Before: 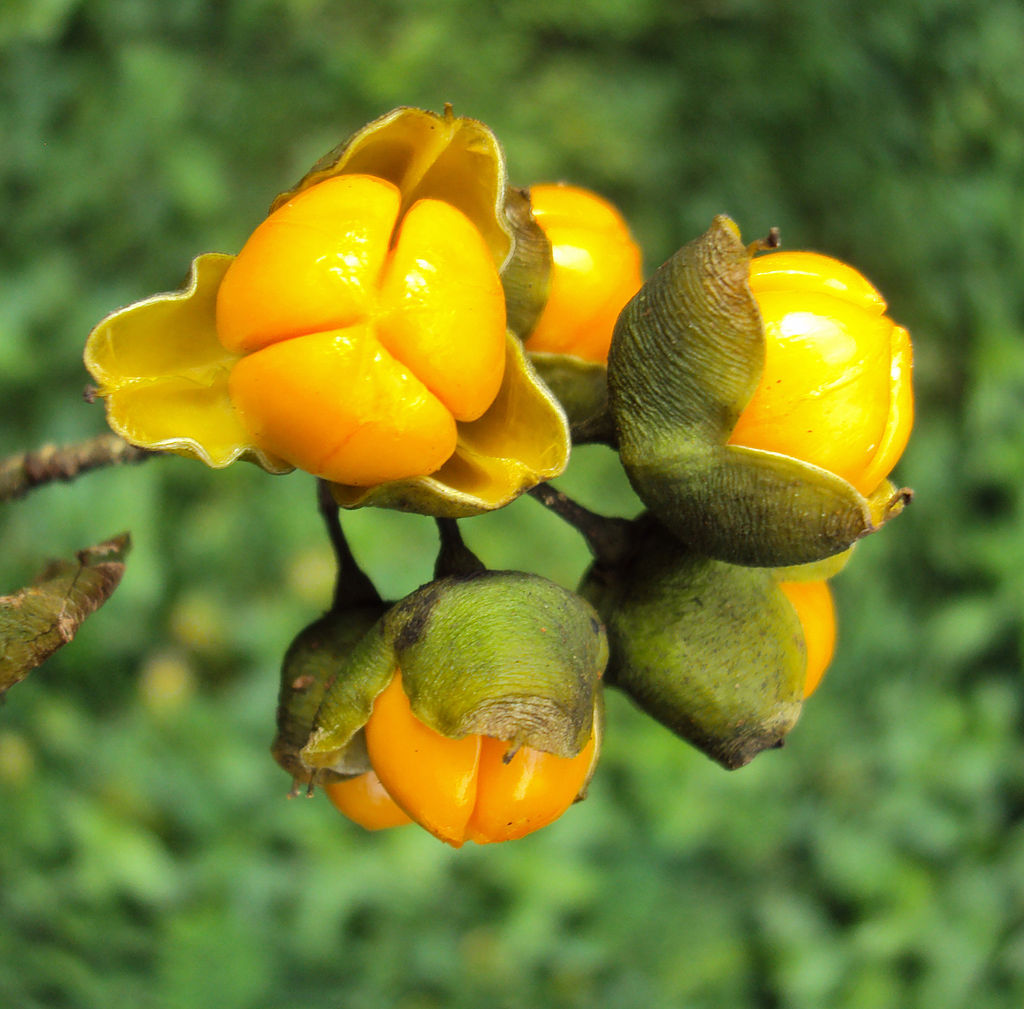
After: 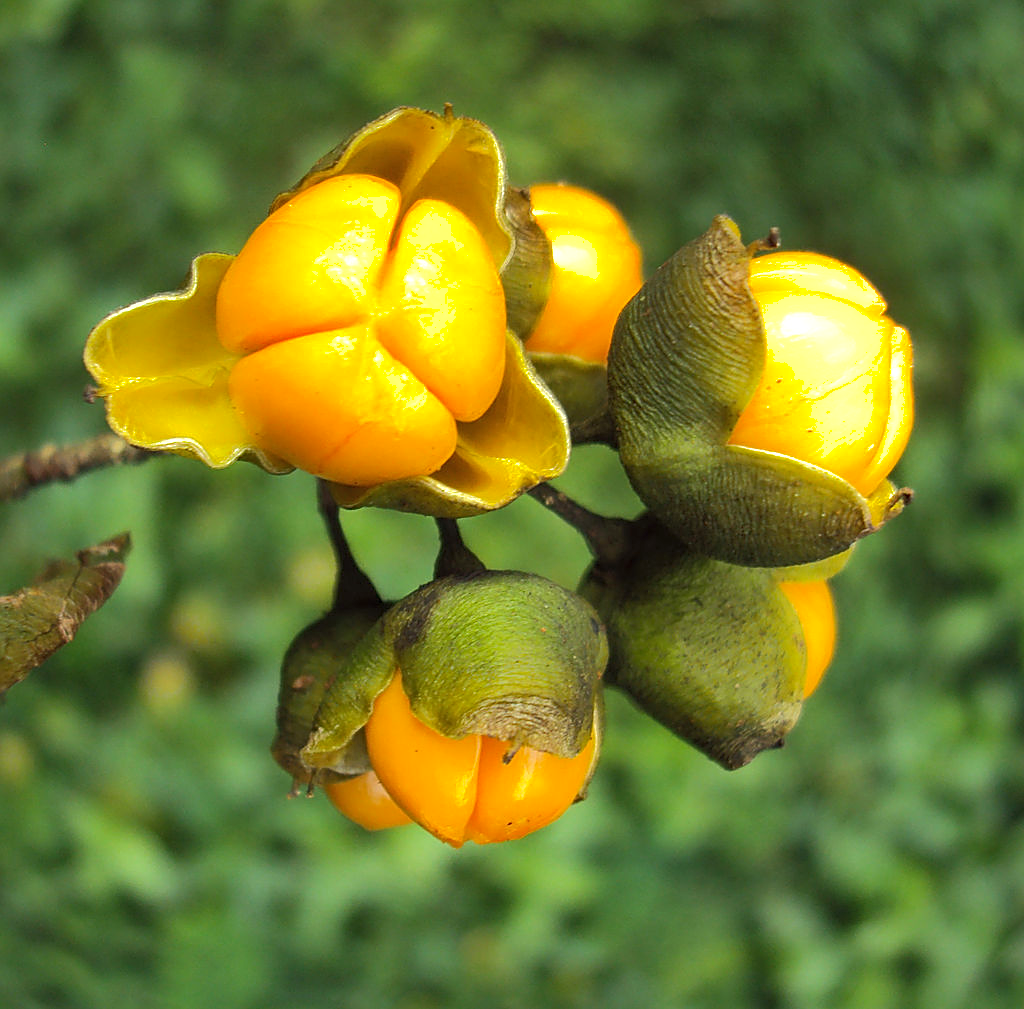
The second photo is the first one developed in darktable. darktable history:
sharpen: on, module defaults
shadows and highlights: on, module defaults
tone equalizer: -8 EV -0.001 EV, -7 EV 0.001 EV, -6 EV -0.002 EV, -5 EV -0.003 EV, -4 EV -0.062 EV, -3 EV -0.222 EV, -2 EV -0.267 EV, -1 EV 0.105 EV, +0 EV 0.303 EV
